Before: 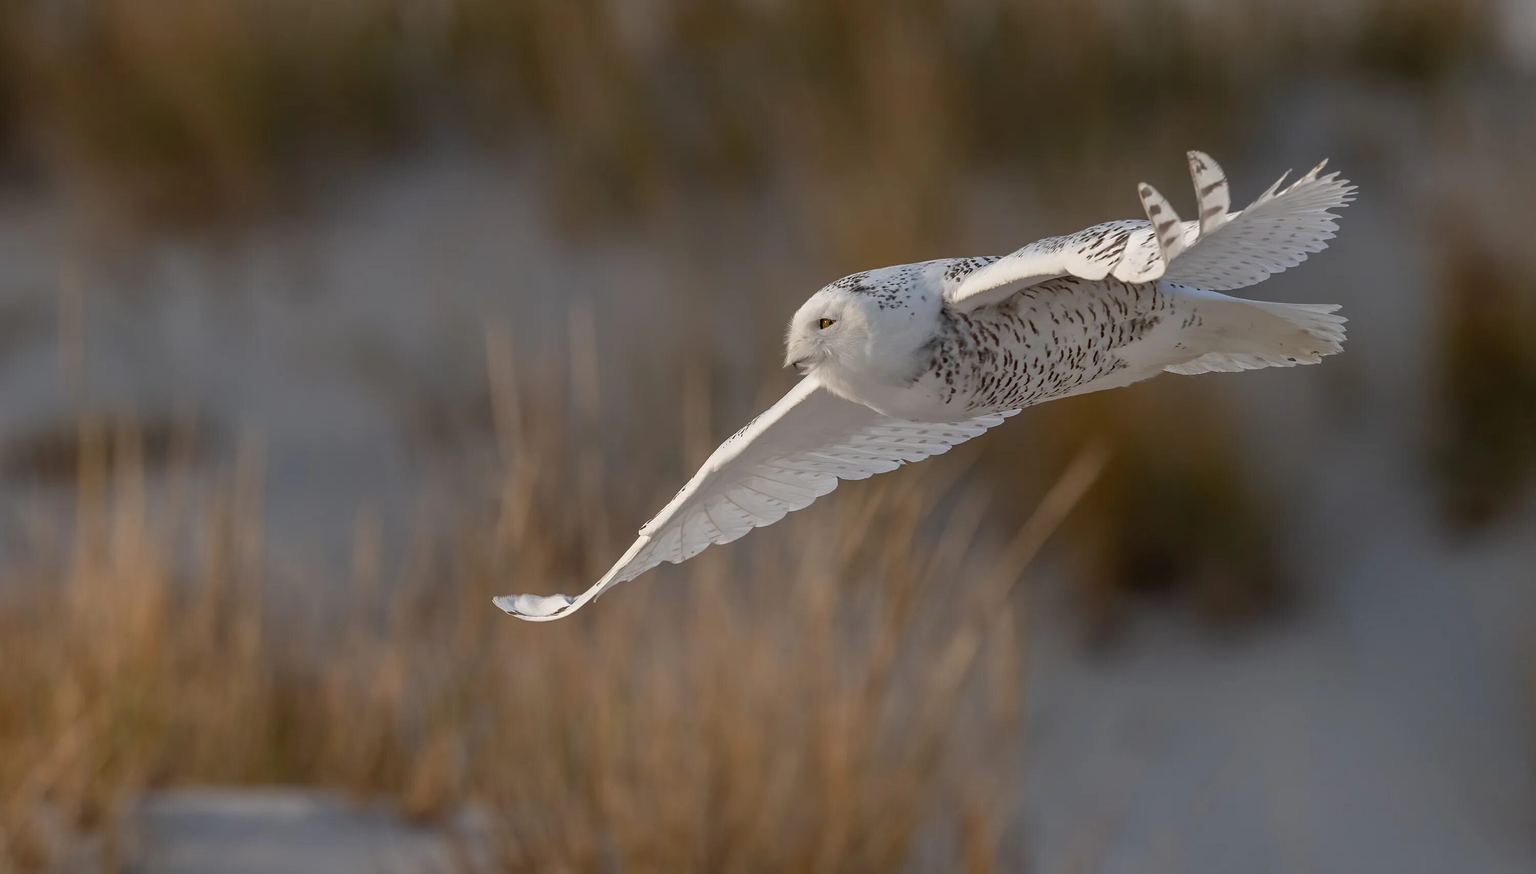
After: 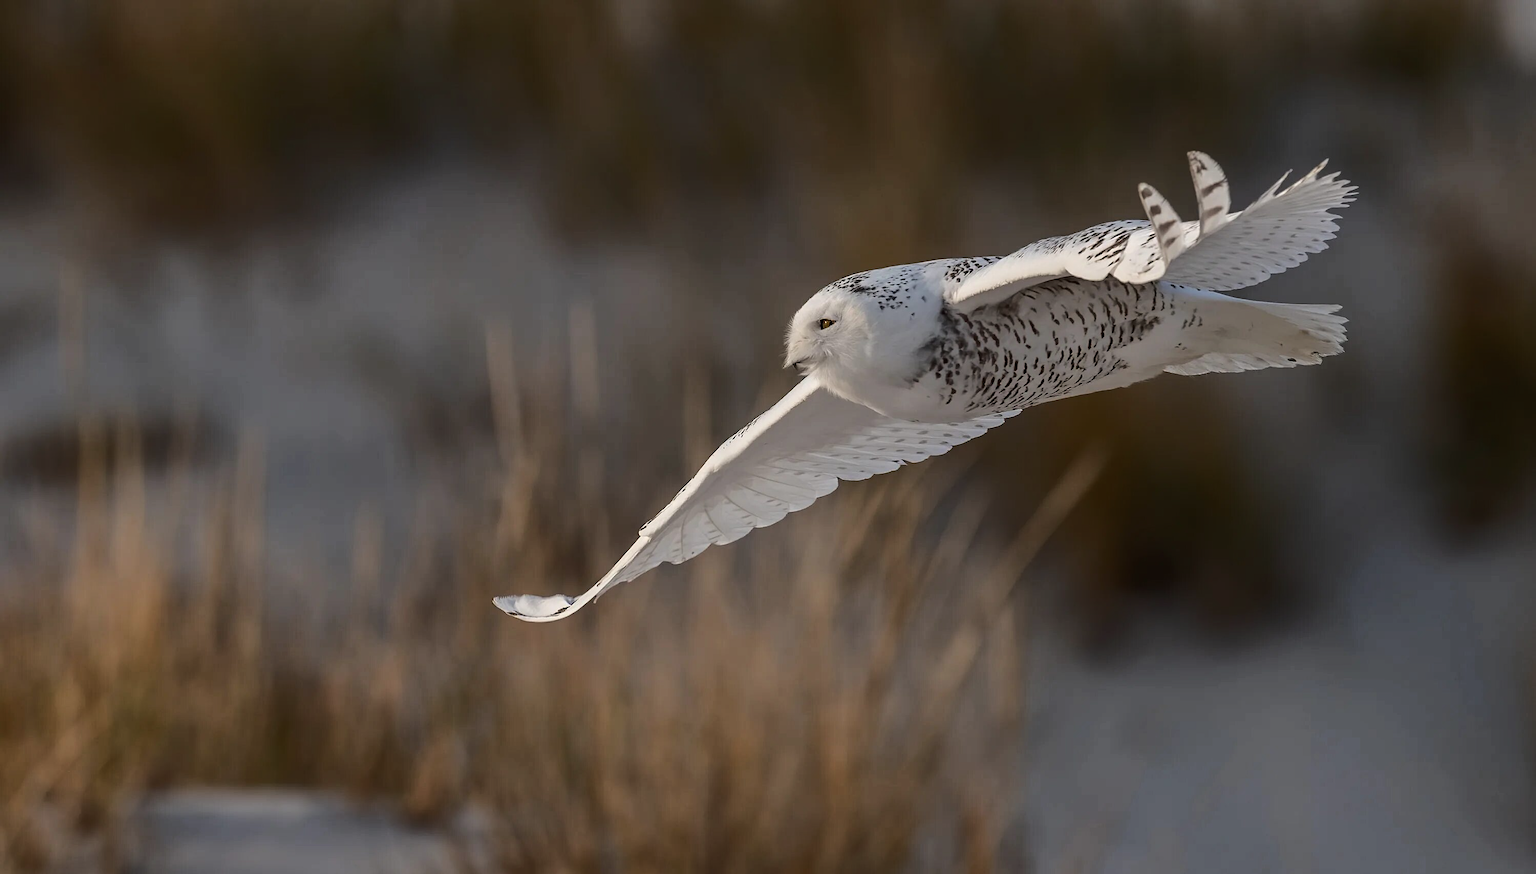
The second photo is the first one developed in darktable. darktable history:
sharpen: amount 0.205
base curve: curves: ch0 [(0, 0) (0.073, 0.04) (0.157, 0.139) (0.492, 0.492) (0.758, 0.758) (1, 1)], preserve colors average RGB
